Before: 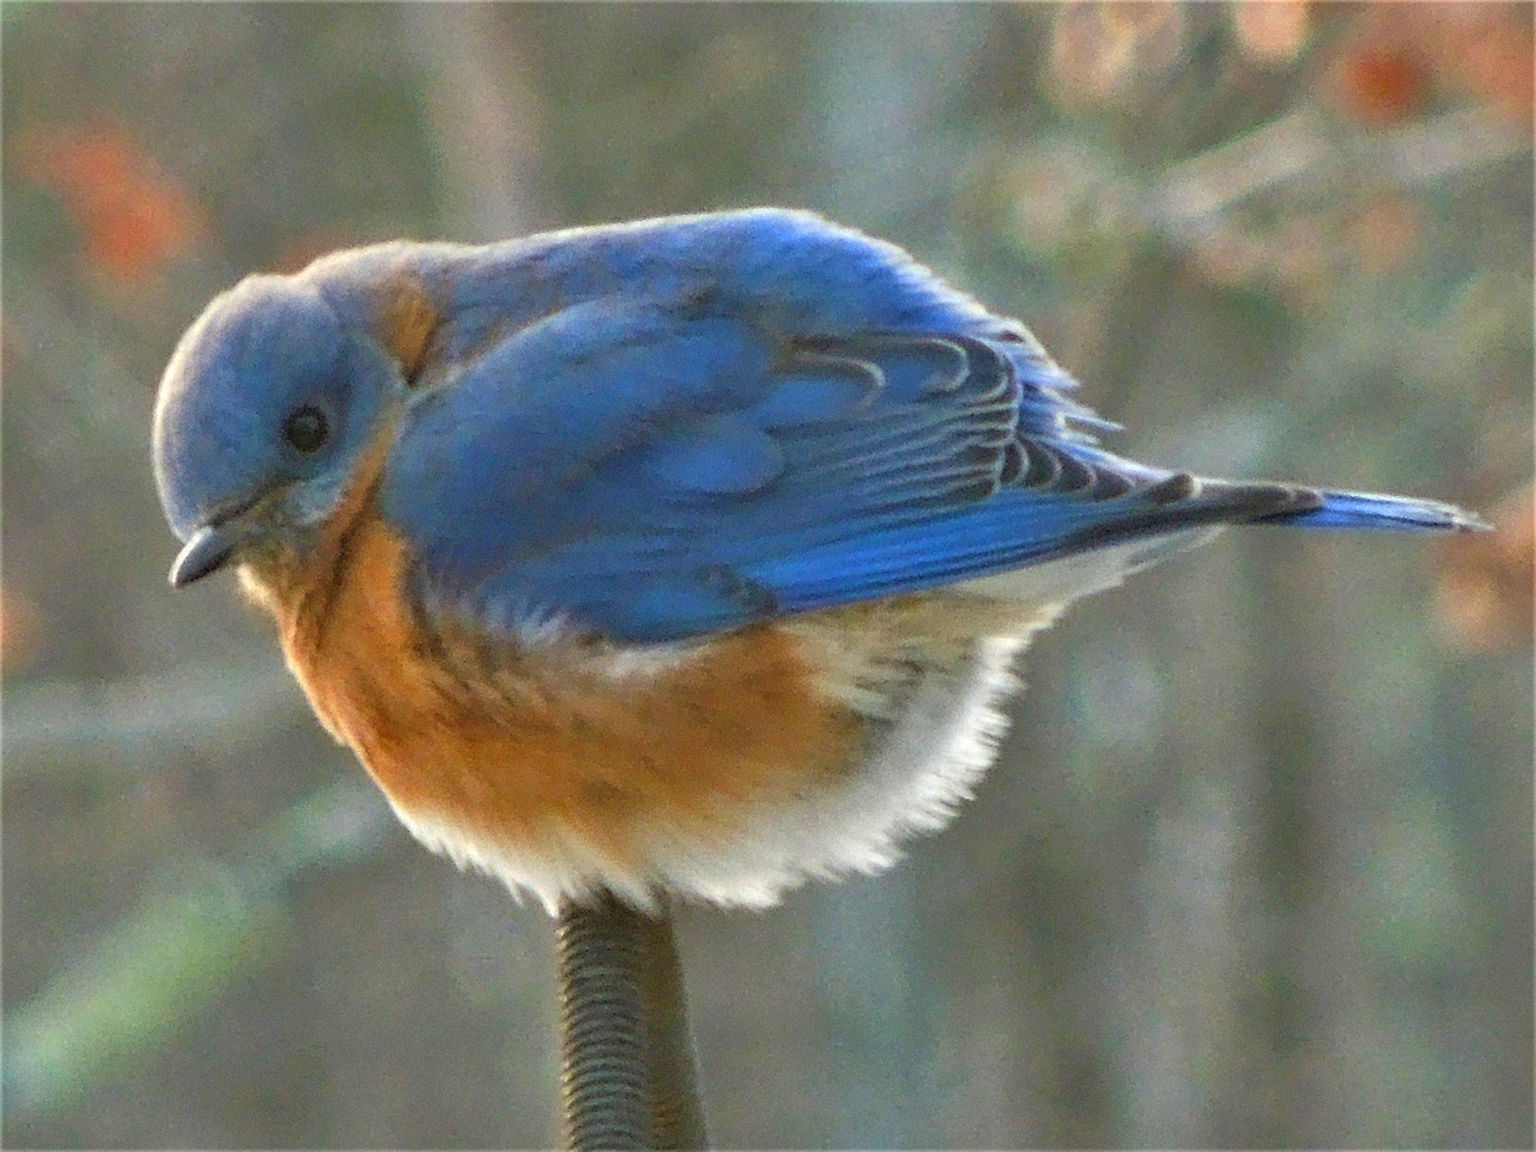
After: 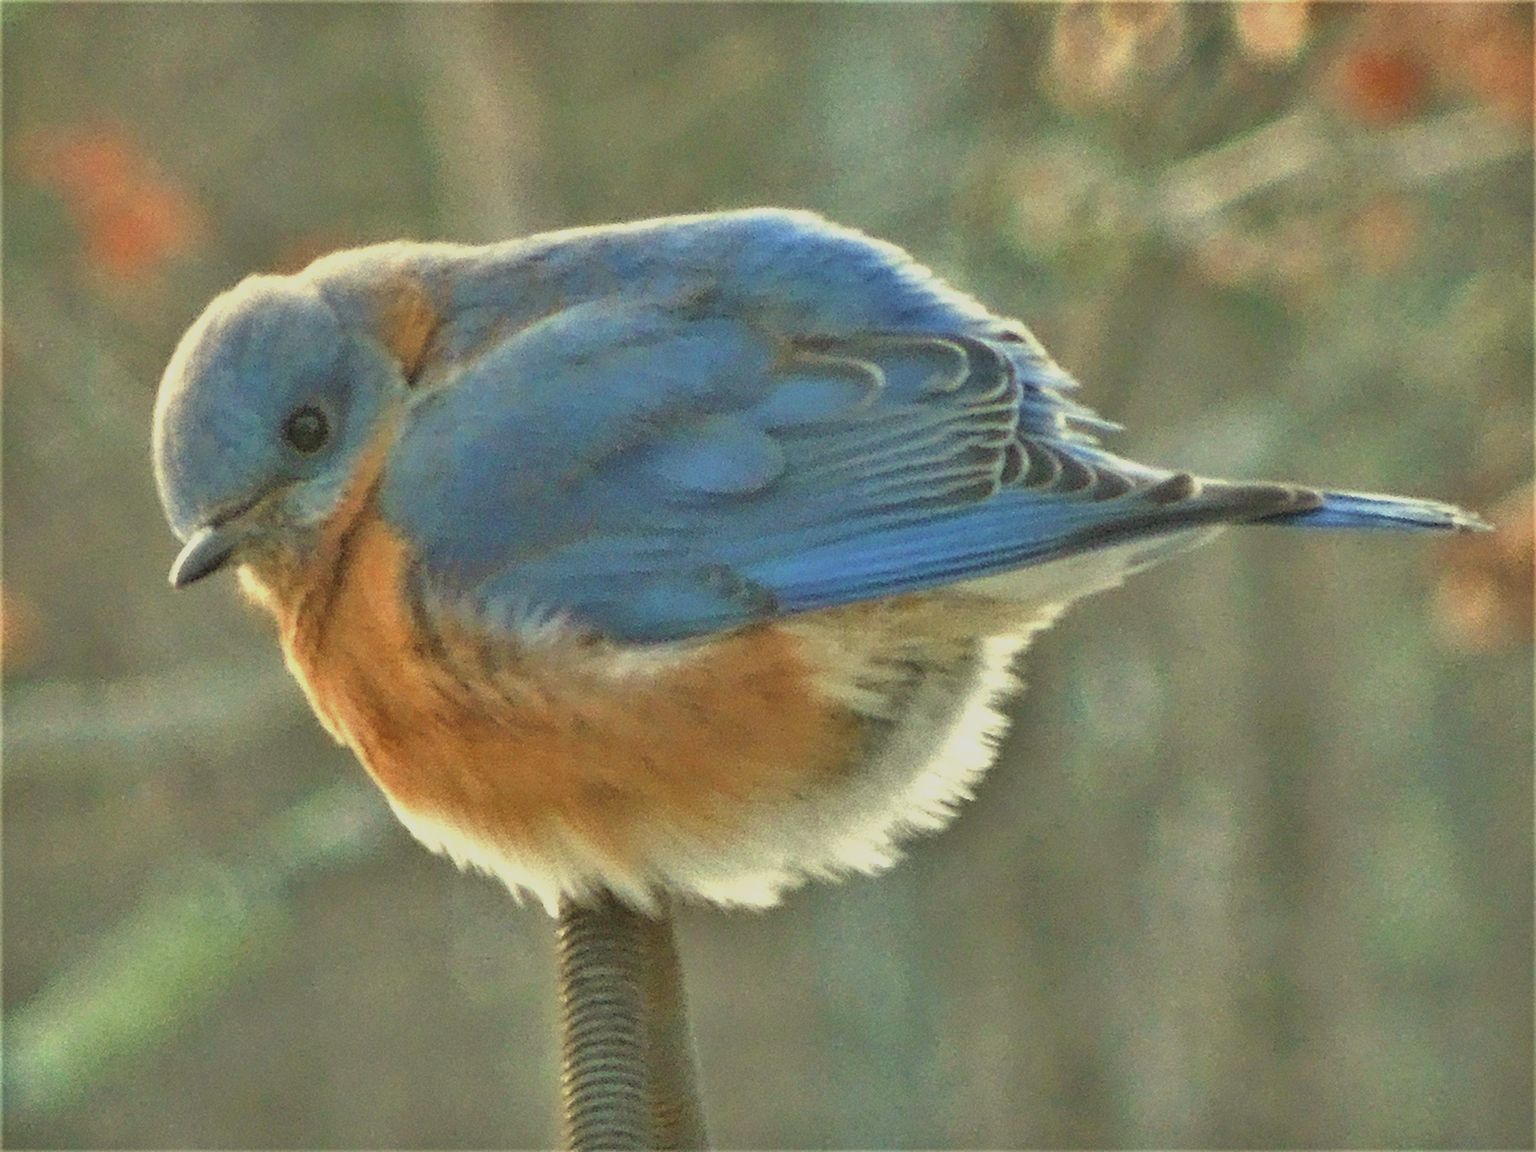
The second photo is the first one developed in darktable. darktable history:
exposure: exposure 0.137 EV
highlight reconstruction: method clip highlights, clipping threshold 0
contrast brightness saturation: contrast -0.25, brightness -0.09, saturation -0.21
white balance: red 1.006, blue 0.807
shadows and highlights: white point adjustment 10, highlights -64.21, compress 30.53%, highlights color adjustment 51.58%, soften with gaussian
